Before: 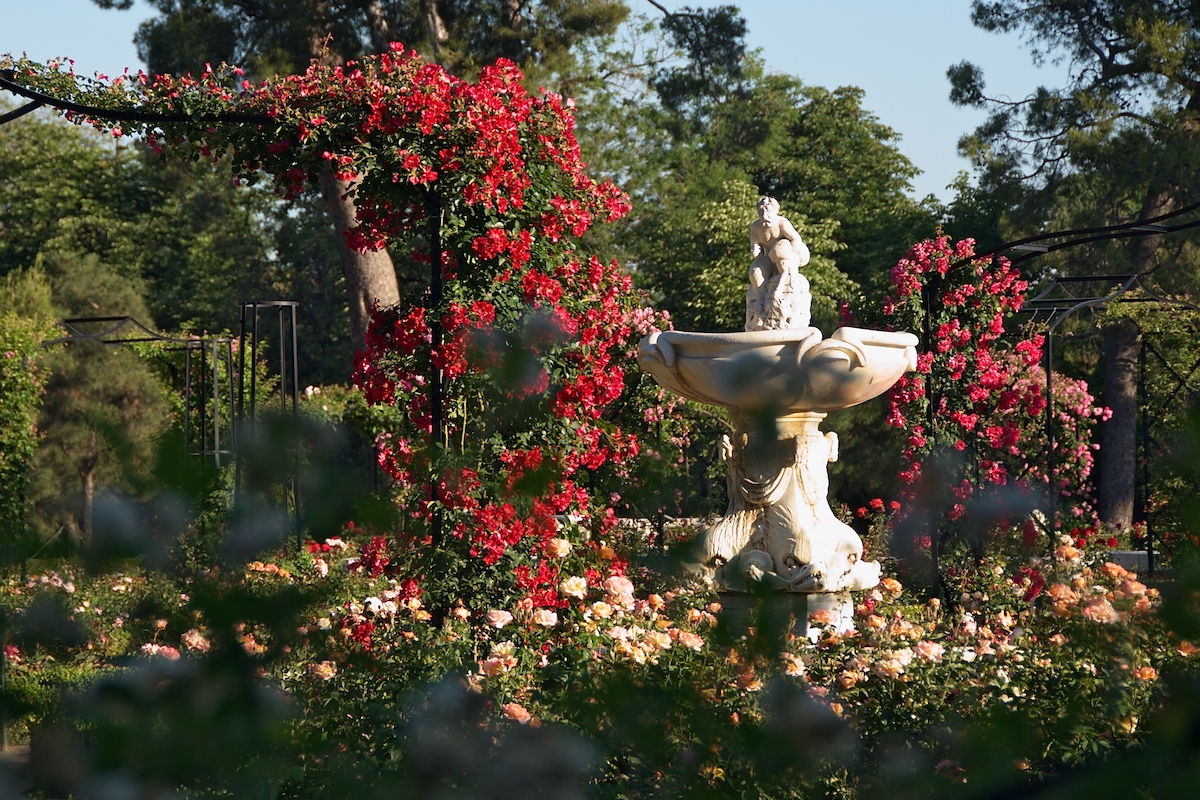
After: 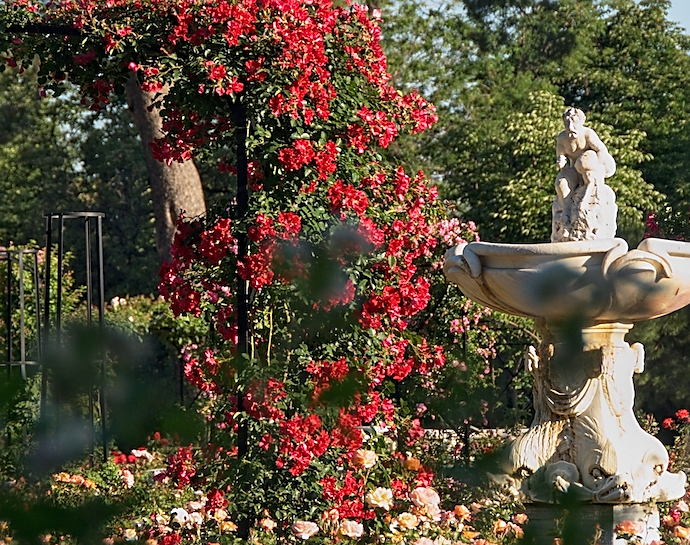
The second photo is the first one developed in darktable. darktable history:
exposure: exposure 0.201 EV, compensate highlight preservation false
crop: left 16.216%, top 11.249%, right 26.275%, bottom 20.578%
local contrast: on, module defaults
tone equalizer: -8 EV -0.002 EV, -7 EV 0.004 EV, -6 EV -0.031 EV, -5 EV 0.018 EV, -4 EV -0.011 EV, -3 EV 0.018 EV, -2 EV -0.082 EV, -1 EV -0.28 EV, +0 EV -0.586 EV, edges refinement/feathering 500, mask exposure compensation -1.57 EV, preserve details no
sharpen: on, module defaults
